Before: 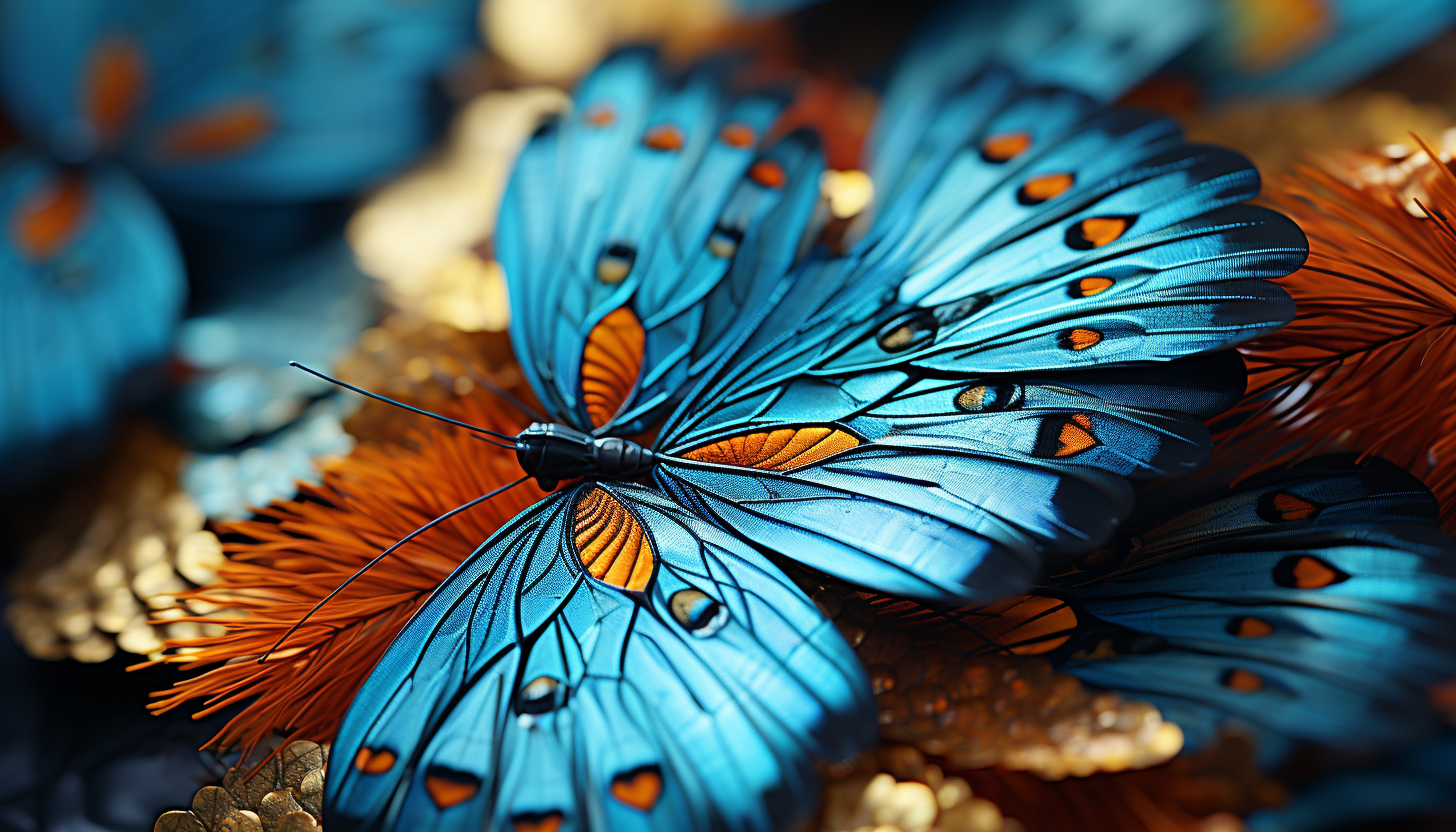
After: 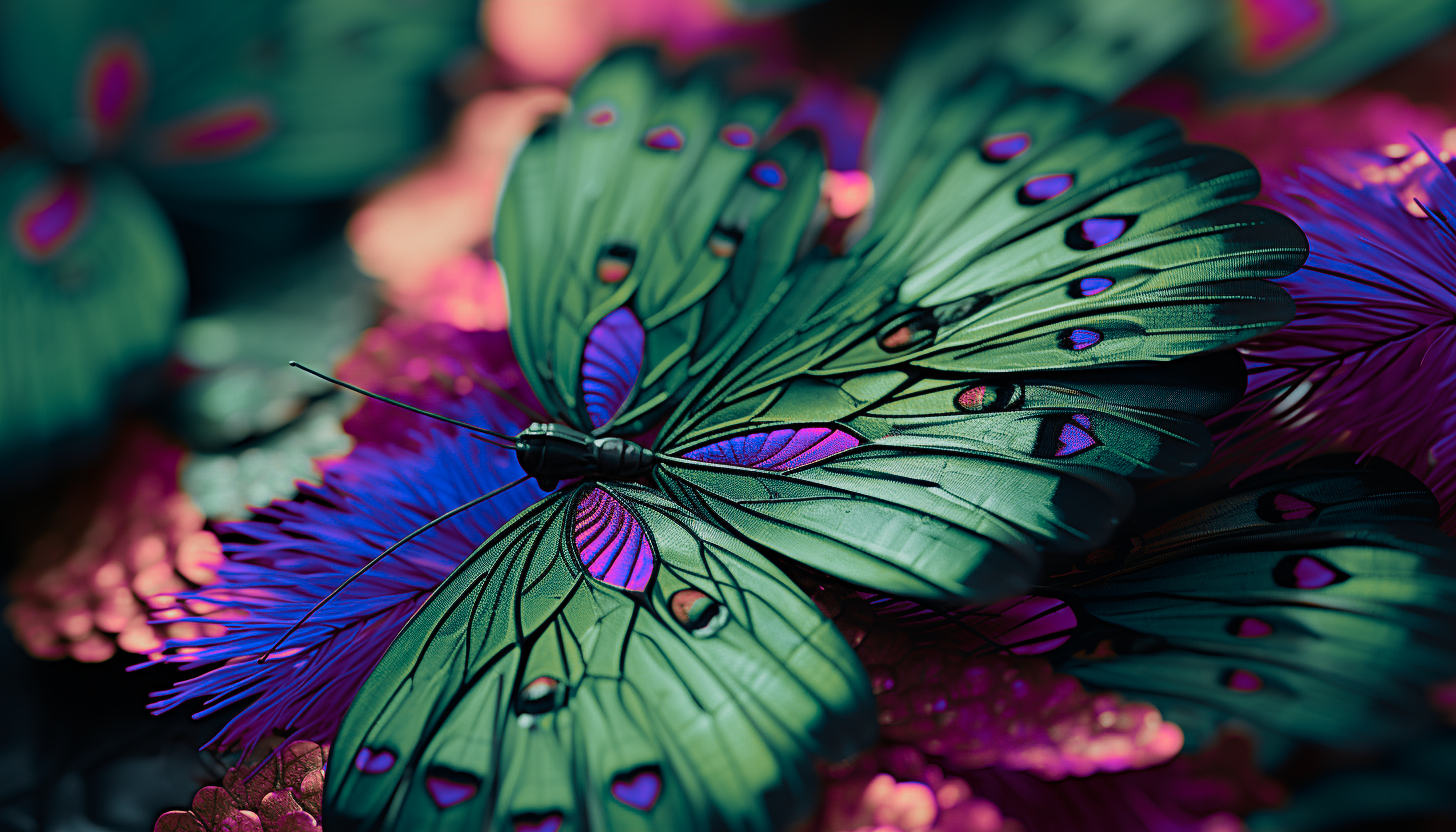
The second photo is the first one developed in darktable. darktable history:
contrast brightness saturation: contrast 0.099, brightness 0.011, saturation 0.022
exposure: exposure -0.34 EV, compensate highlight preservation false
color zones: curves: ch0 [(0.826, 0.353)]; ch1 [(0.242, 0.647) (0.889, 0.342)]; ch2 [(0.246, 0.089) (0.969, 0.068)]
